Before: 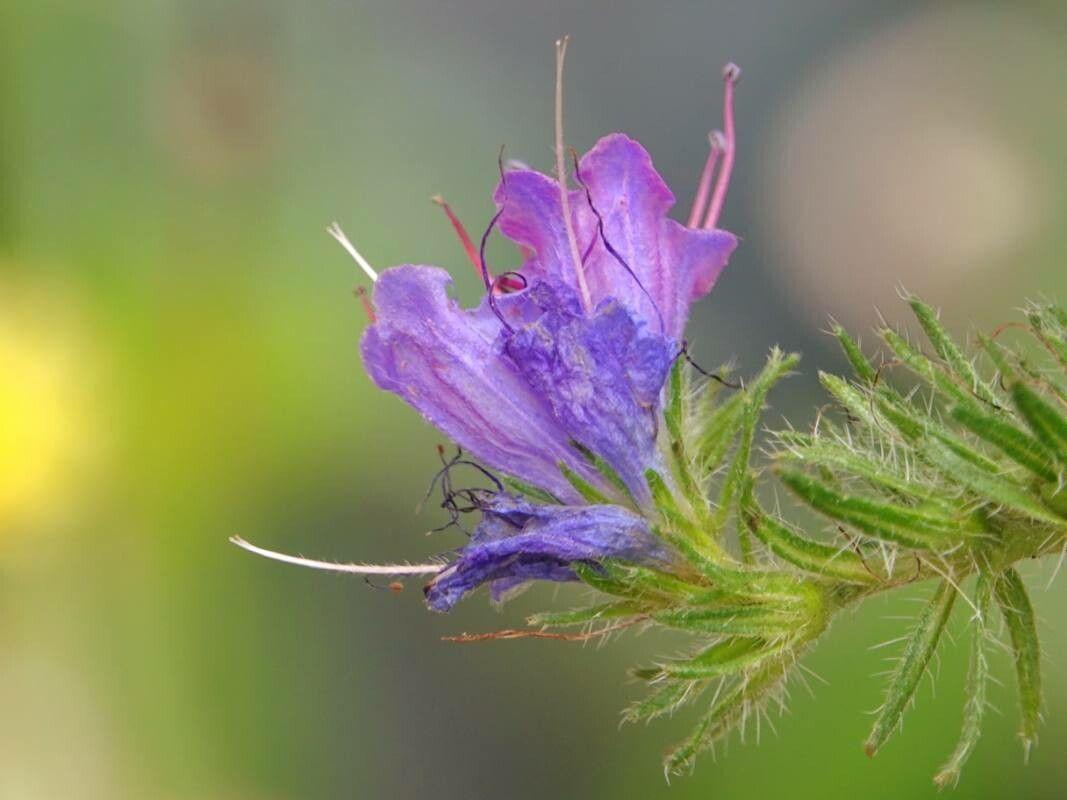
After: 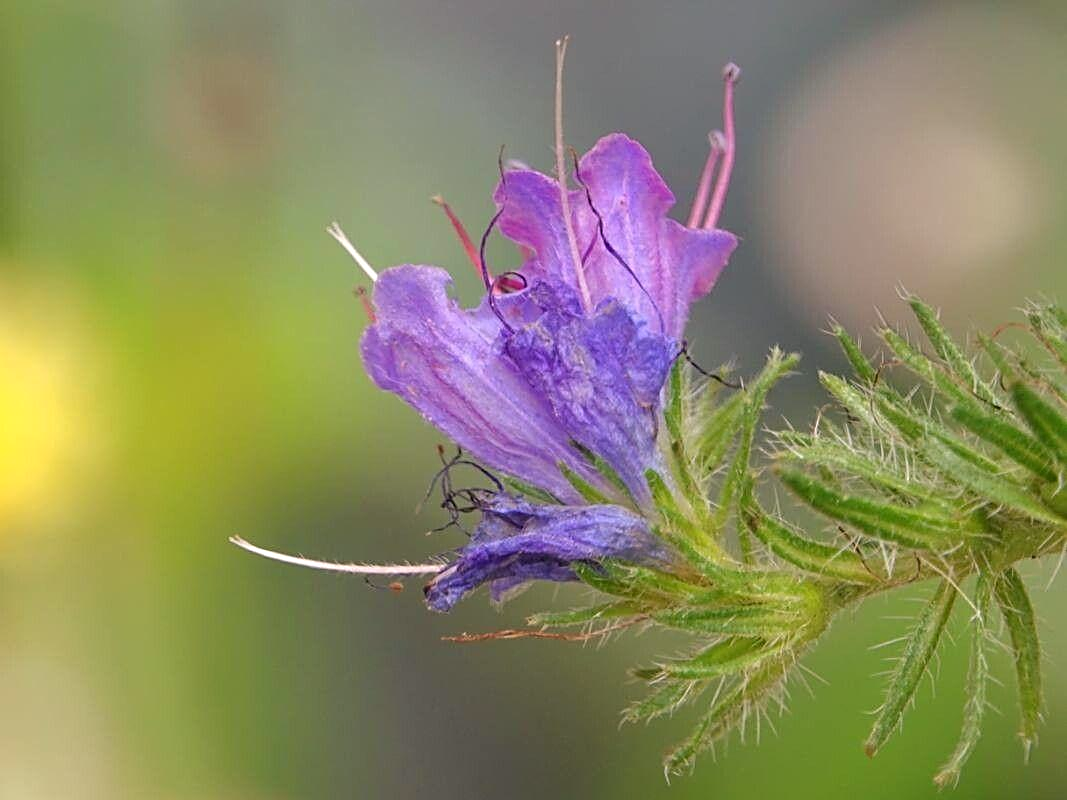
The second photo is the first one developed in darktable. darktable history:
color correction: highlights a* 3.17, highlights b* -0.925, shadows a* -0.1, shadows b* 1.87, saturation 0.982
sharpen: amount 0.498
